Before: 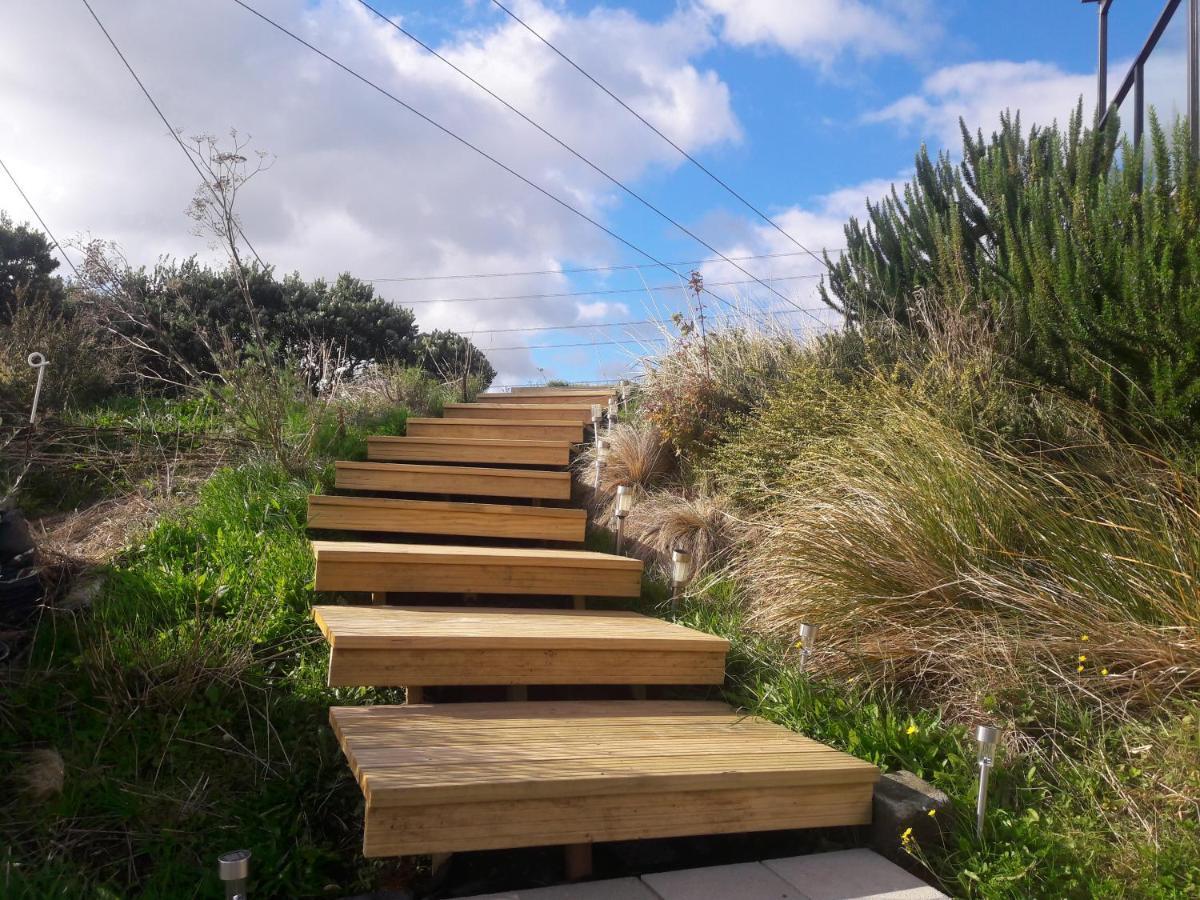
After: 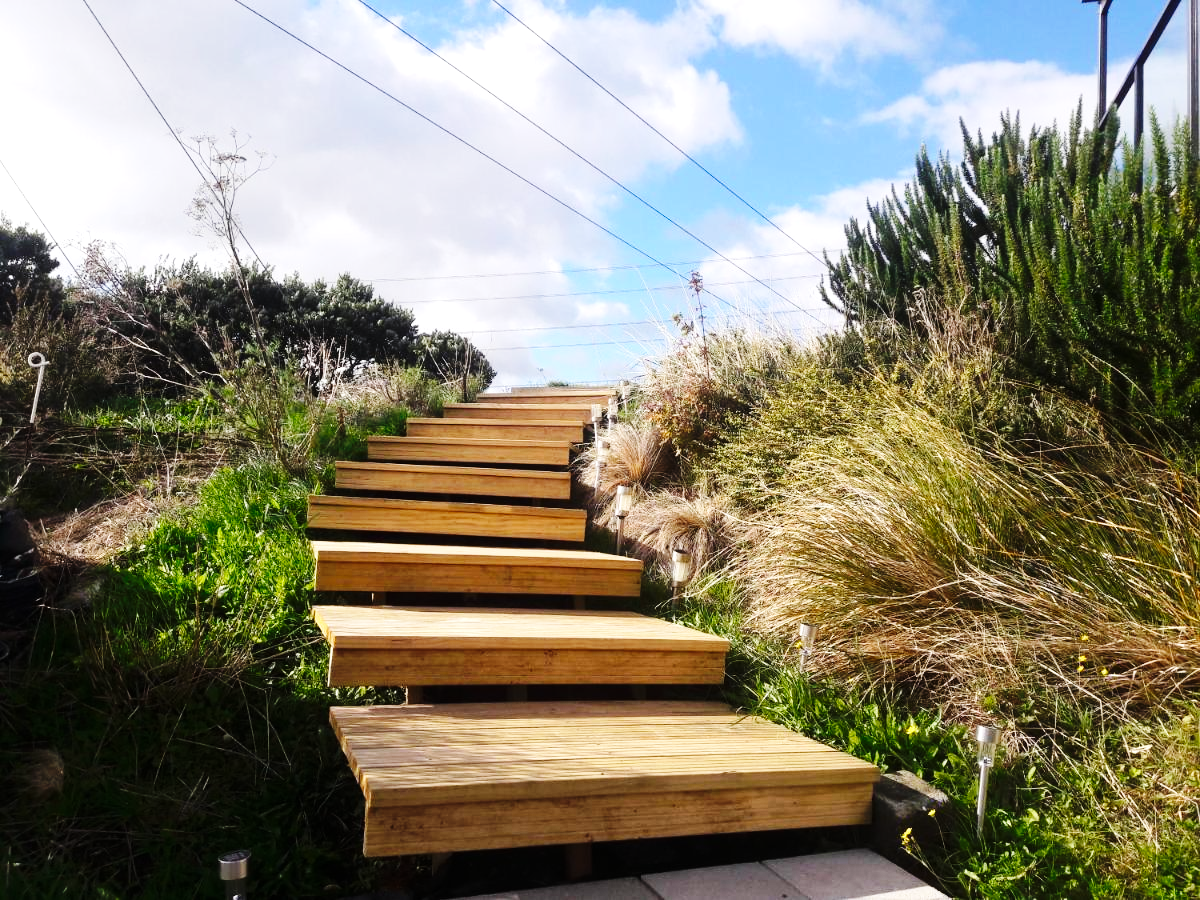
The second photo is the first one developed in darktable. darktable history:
tone equalizer: -8 EV -0.417 EV, -7 EV -0.389 EV, -6 EV -0.333 EV, -5 EV -0.222 EV, -3 EV 0.222 EV, -2 EV 0.333 EV, -1 EV 0.389 EV, +0 EV 0.417 EV, edges refinement/feathering 500, mask exposure compensation -1.57 EV, preserve details no
base curve: curves: ch0 [(0, 0) (0.036, 0.025) (0.121, 0.166) (0.206, 0.329) (0.605, 0.79) (1, 1)], preserve colors none
